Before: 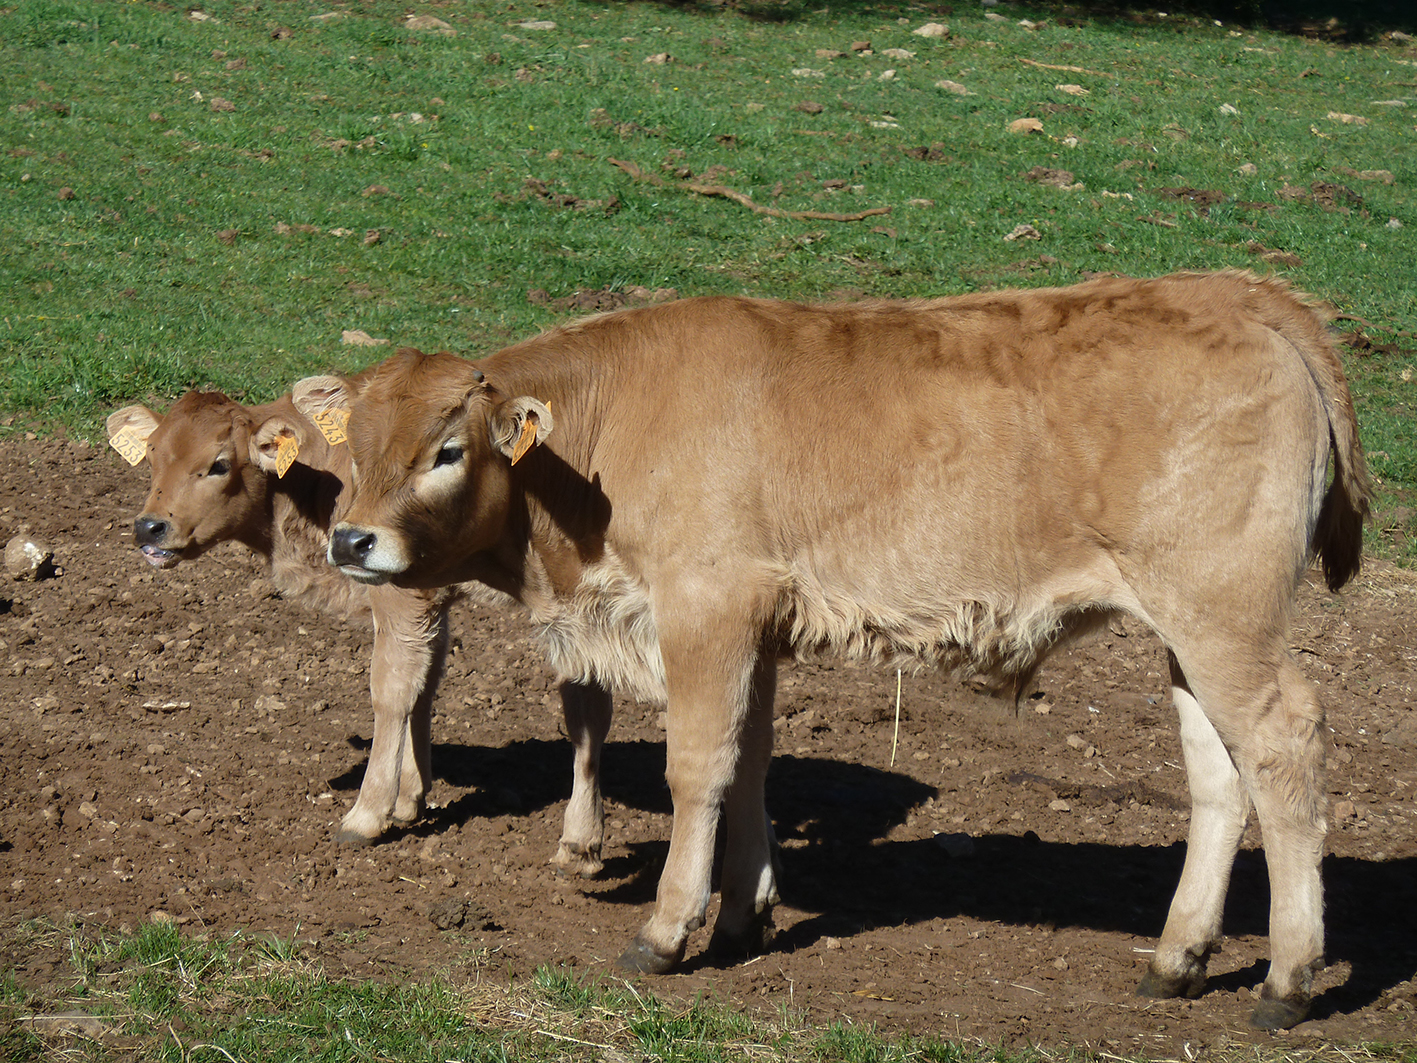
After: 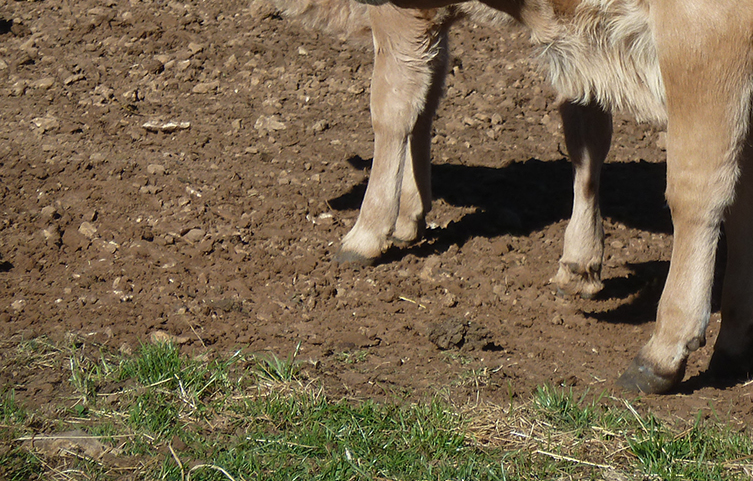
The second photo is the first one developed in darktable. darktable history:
crop and rotate: top 54.629%, right 46.838%, bottom 0.118%
